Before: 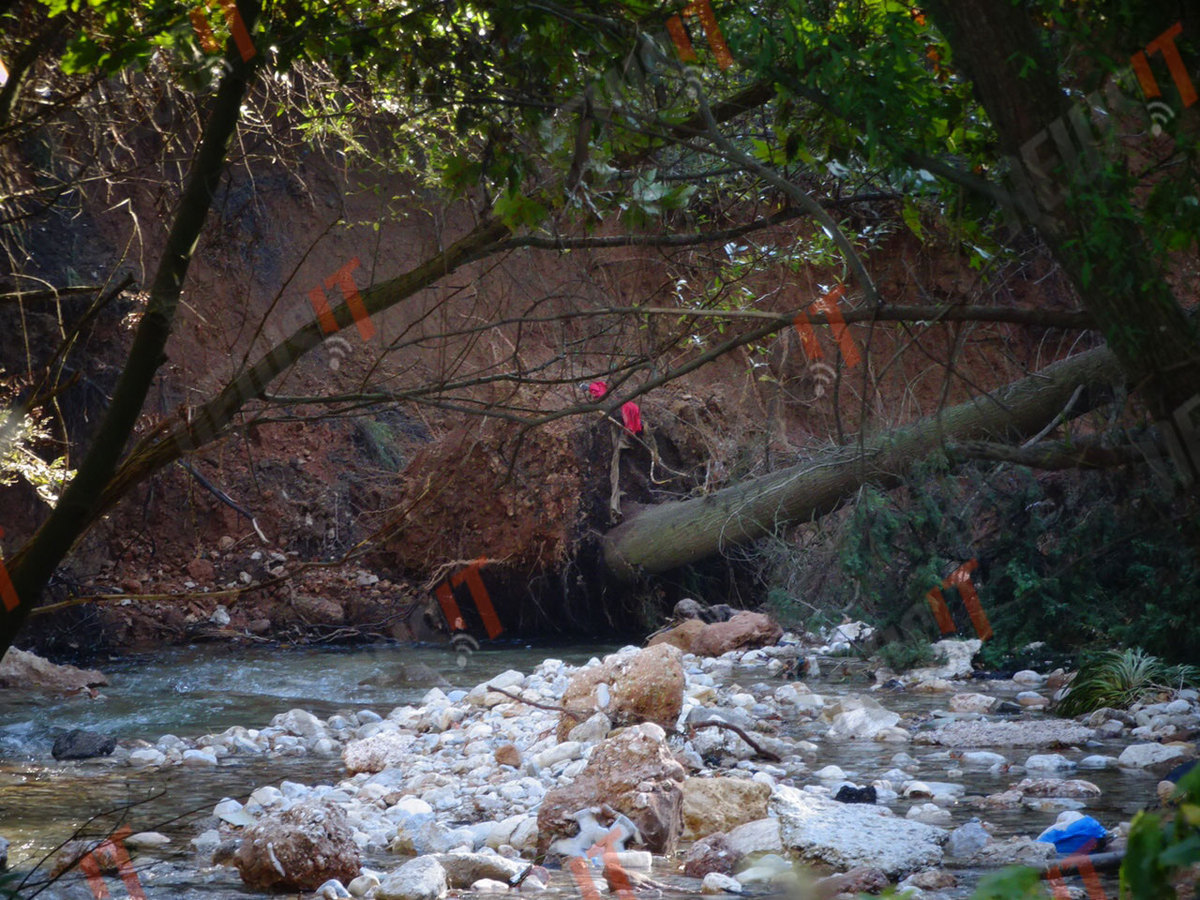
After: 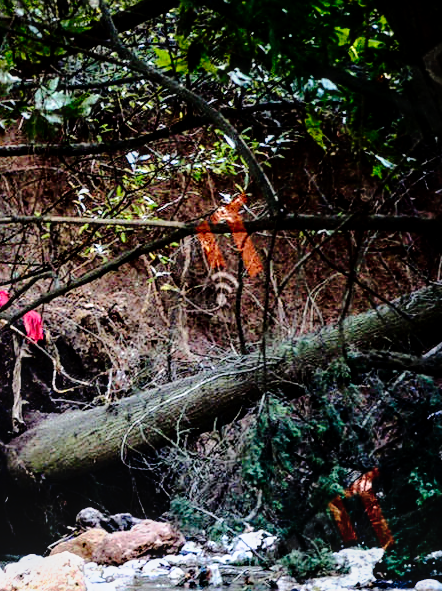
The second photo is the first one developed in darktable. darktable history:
tone curve: curves: ch0 [(0, 0) (0.003, 0) (0.011, 0.001) (0.025, 0.001) (0.044, 0.002) (0.069, 0.007) (0.1, 0.015) (0.136, 0.027) (0.177, 0.066) (0.224, 0.122) (0.277, 0.219) (0.335, 0.327) (0.399, 0.432) (0.468, 0.527) (0.543, 0.615) (0.623, 0.695) (0.709, 0.777) (0.801, 0.874) (0.898, 0.973) (1, 1)], preserve colors none
local contrast: on, module defaults
sharpen: on, module defaults
exposure: exposure 0.299 EV, compensate highlight preservation false
base curve: curves: ch0 [(0, 0) (0.04, 0.03) (0.133, 0.232) (0.448, 0.748) (0.843, 0.968) (1, 1)], preserve colors average RGB
color correction: highlights b* -0.026, saturation 0.985
crop and rotate: left 49.846%, top 10.132%, right 13.25%, bottom 24.139%
